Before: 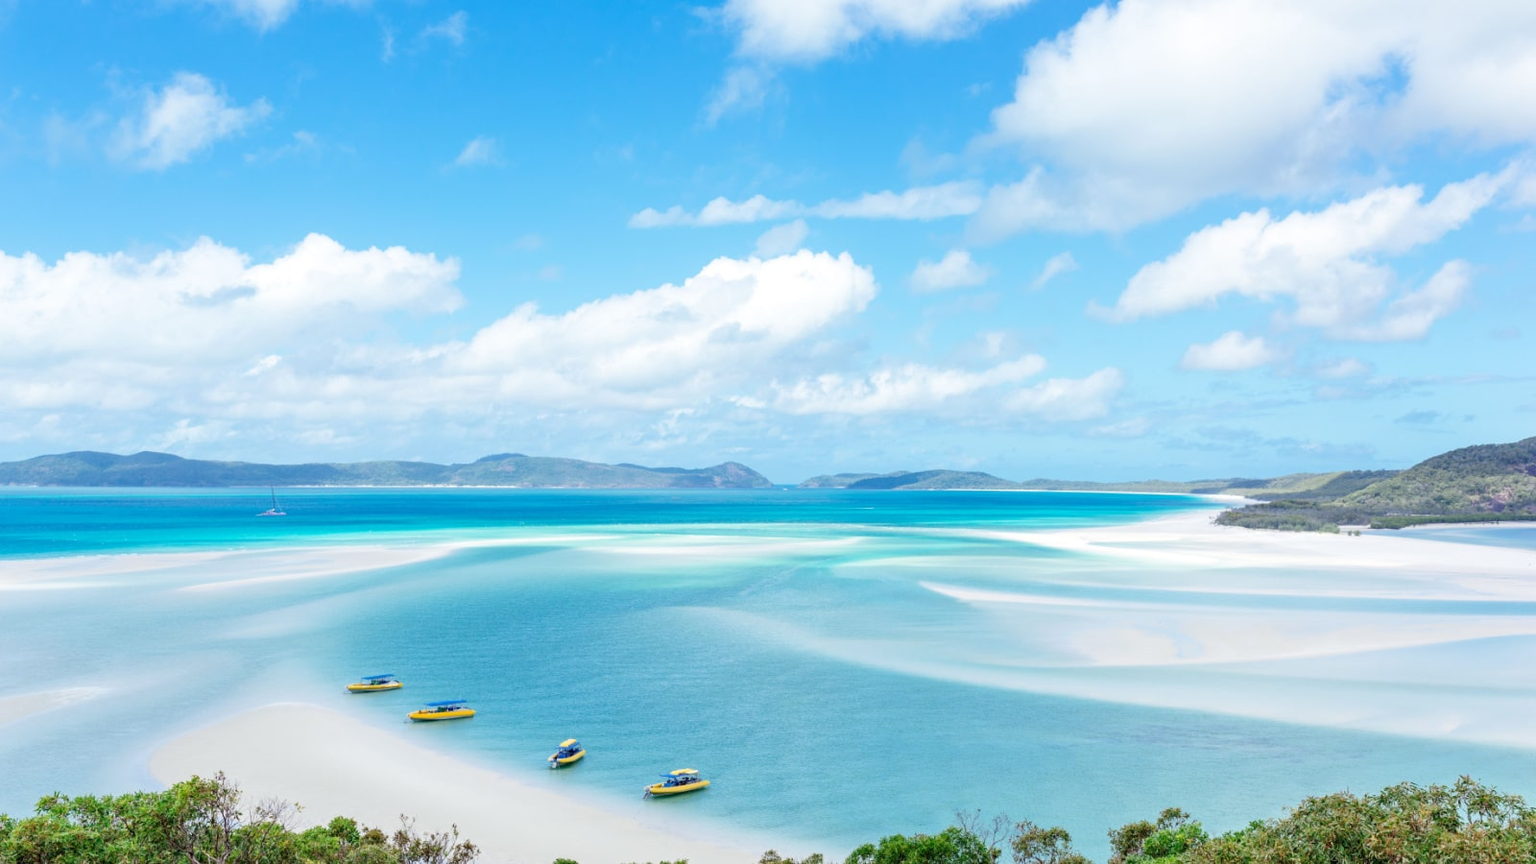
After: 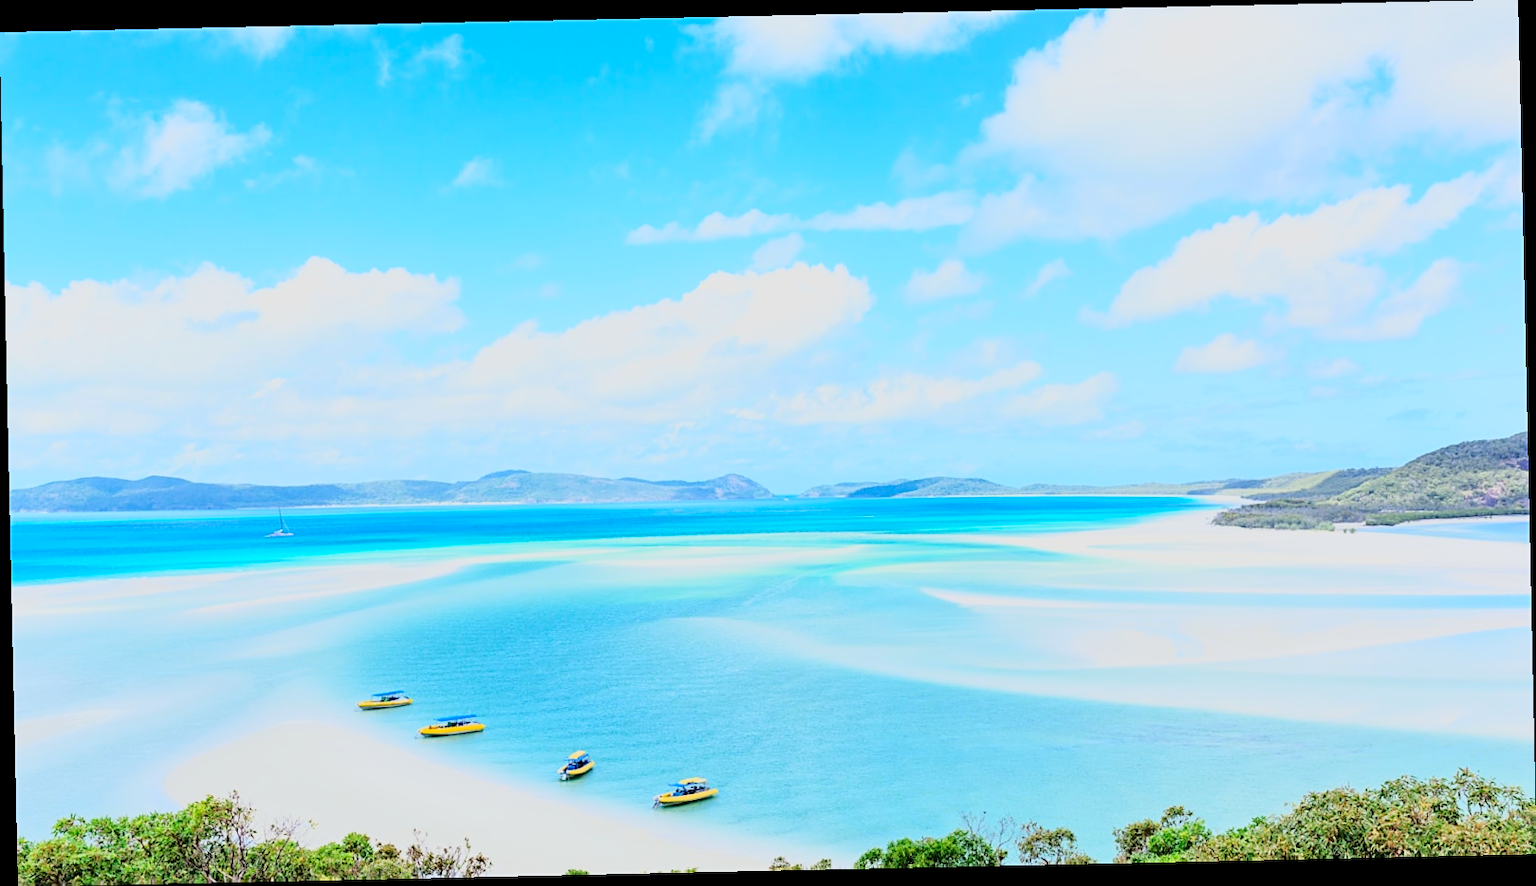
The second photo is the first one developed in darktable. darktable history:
rotate and perspective: rotation -1.24°, automatic cropping off
shadows and highlights: radius 121.13, shadows 21.4, white point adjustment -9.72, highlights -14.39, soften with gaussian
base curve: curves: ch0 [(0, 0) (0.032, 0.037) (0.105, 0.228) (0.435, 0.76) (0.856, 0.983) (1, 1)]
bloom: size 9%, threshold 100%, strength 7%
sharpen: amount 0.478
